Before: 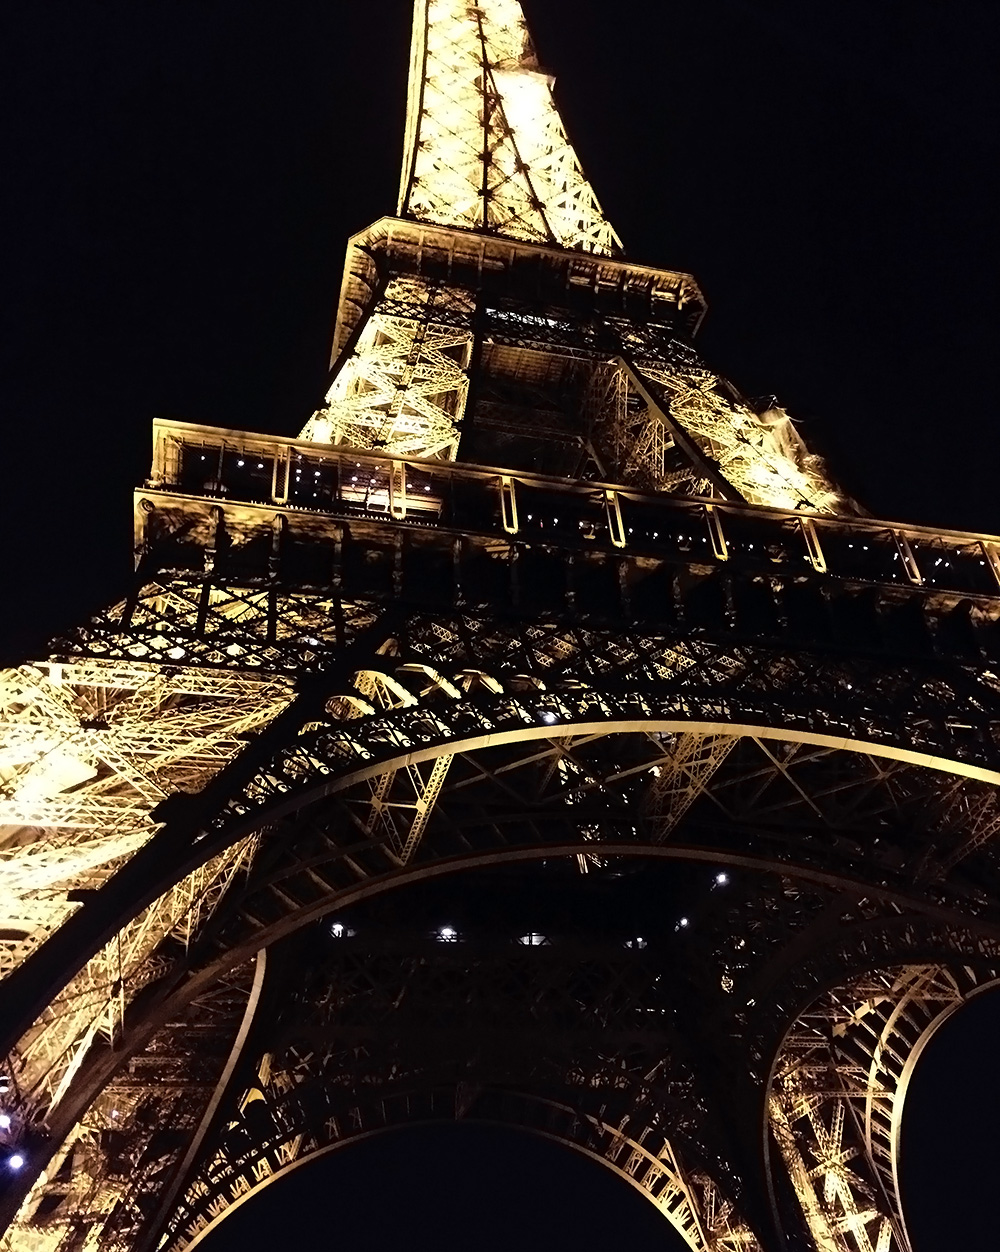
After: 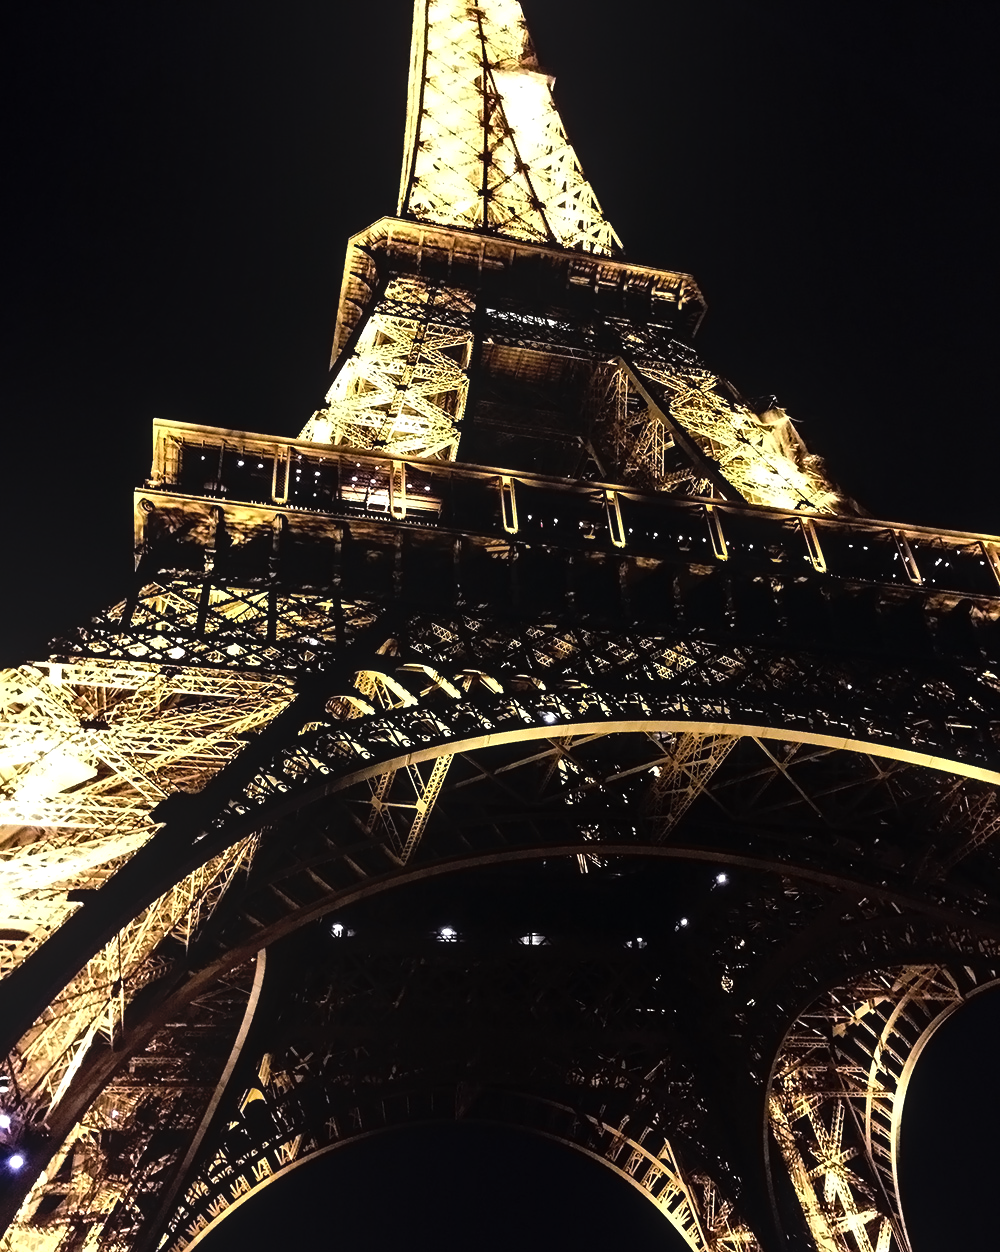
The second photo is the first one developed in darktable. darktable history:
contrast brightness saturation: contrast 0.074
local contrast: detail 109%
tone equalizer: -8 EV -0.77 EV, -7 EV -0.717 EV, -6 EV -0.589 EV, -5 EV -0.414 EV, -3 EV 0.396 EV, -2 EV 0.6 EV, -1 EV 0.692 EV, +0 EV 0.761 EV, edges refinement/feathering 500, mask exposure compensation -1.57 EV, preserve details no
